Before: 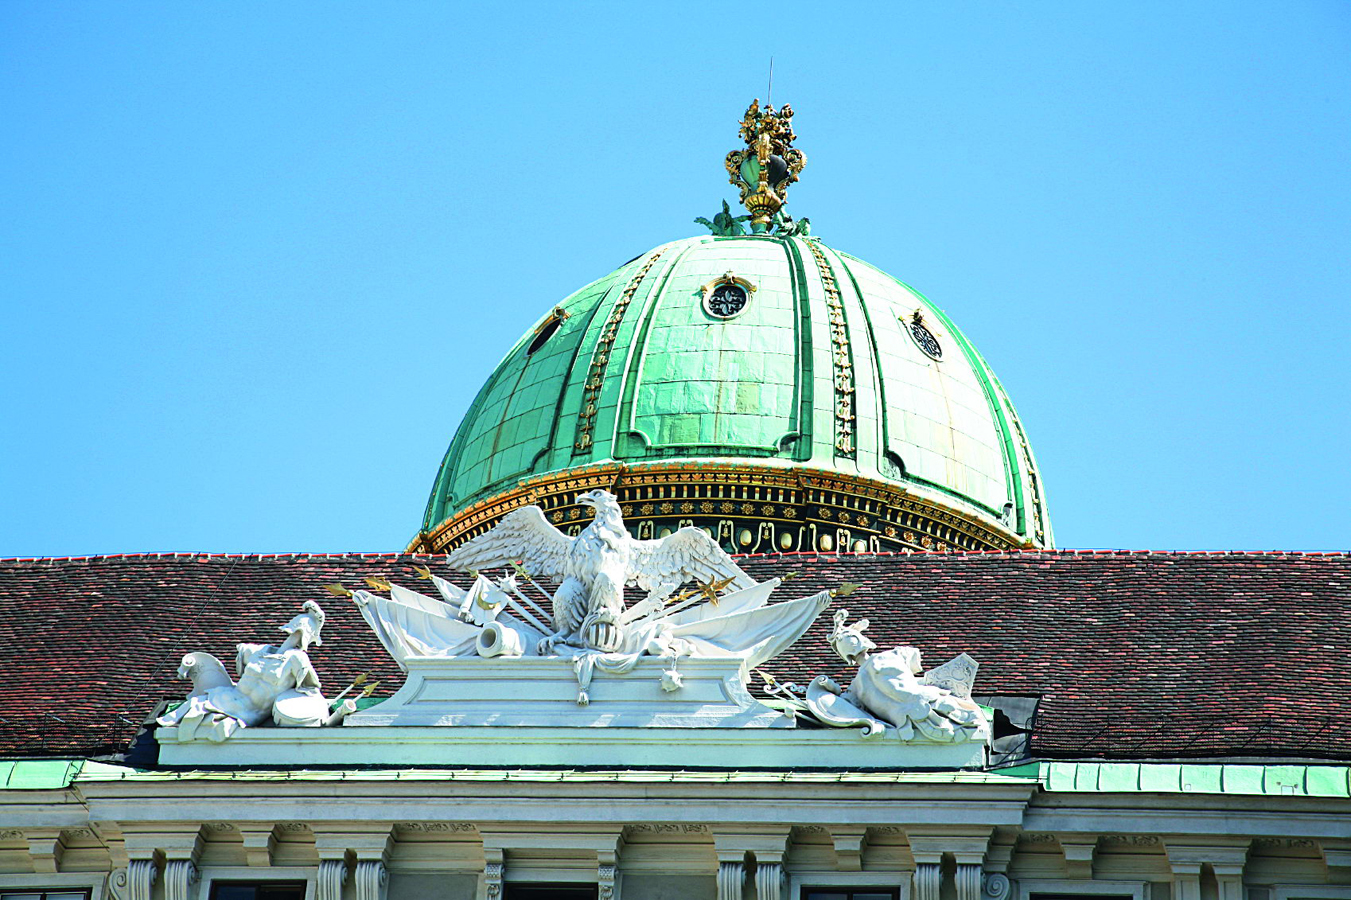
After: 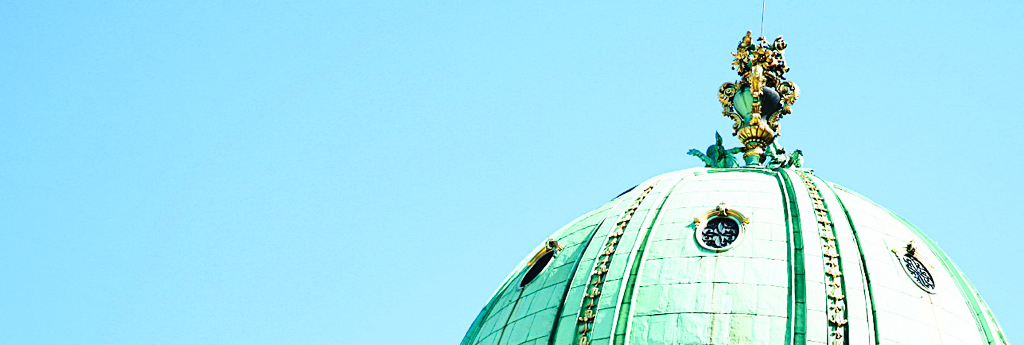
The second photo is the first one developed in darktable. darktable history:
base curve: curves: ch0 [(0, 0) (0.032, 0.025) (0.121, 0.166) (0.206, 0.329) (0.605, 0.79) (1, 1)], preserve colors none
tone equalizer: on, module defaults
crop: left 0.549%, top 7.649%, right 23.262%, bottom 53.968%
